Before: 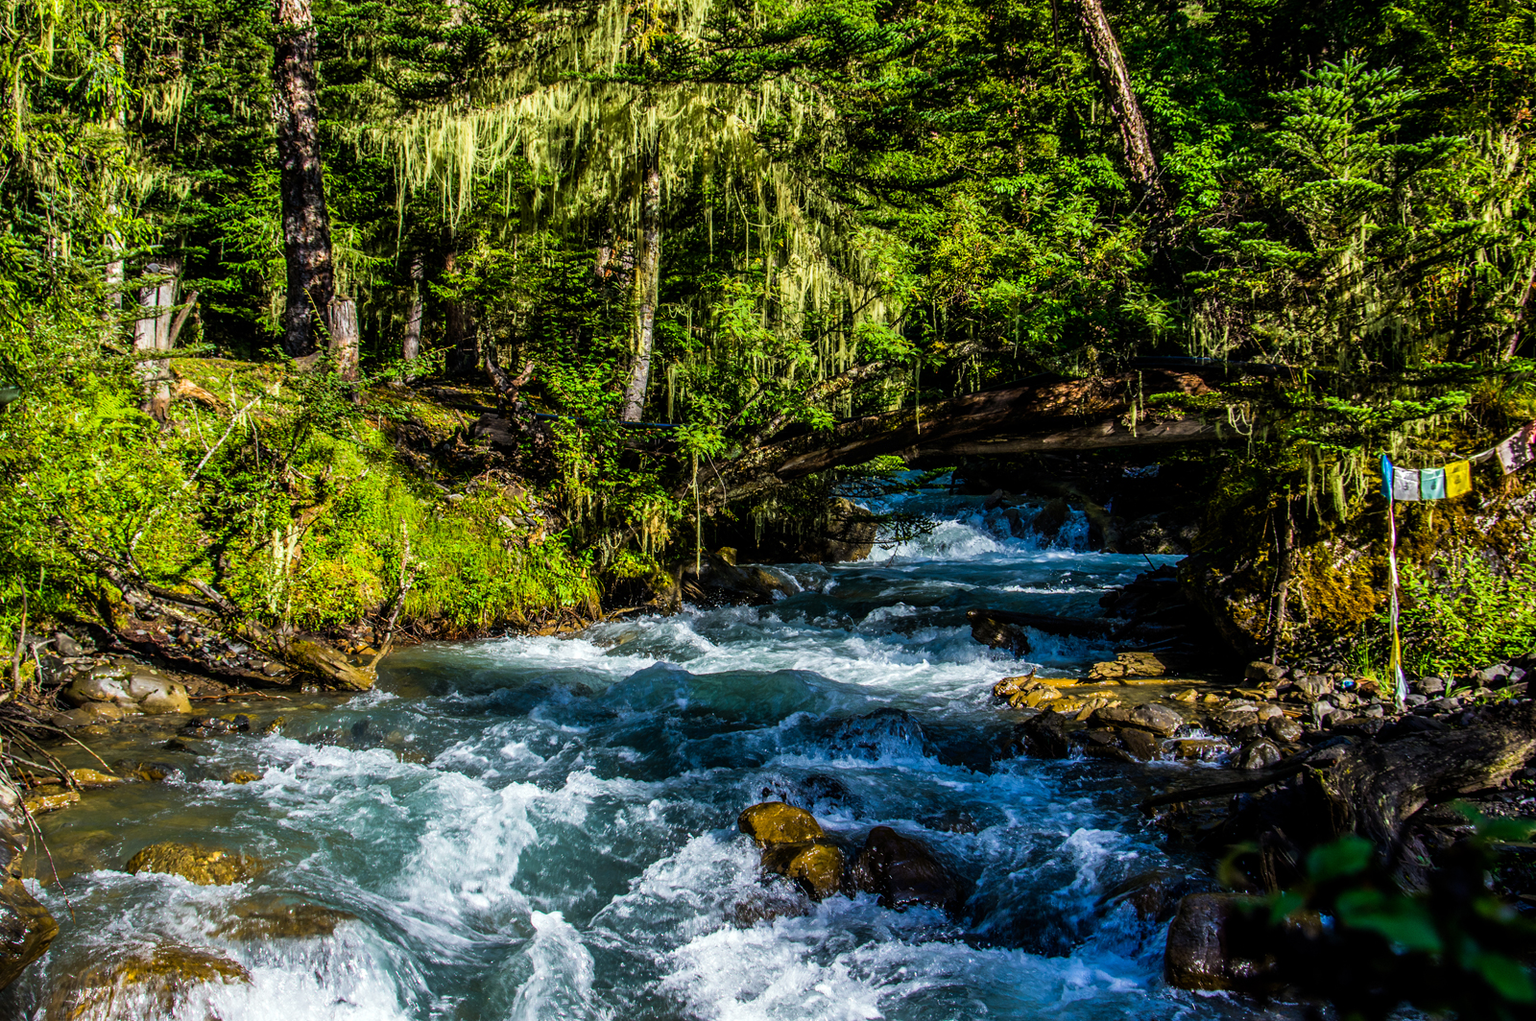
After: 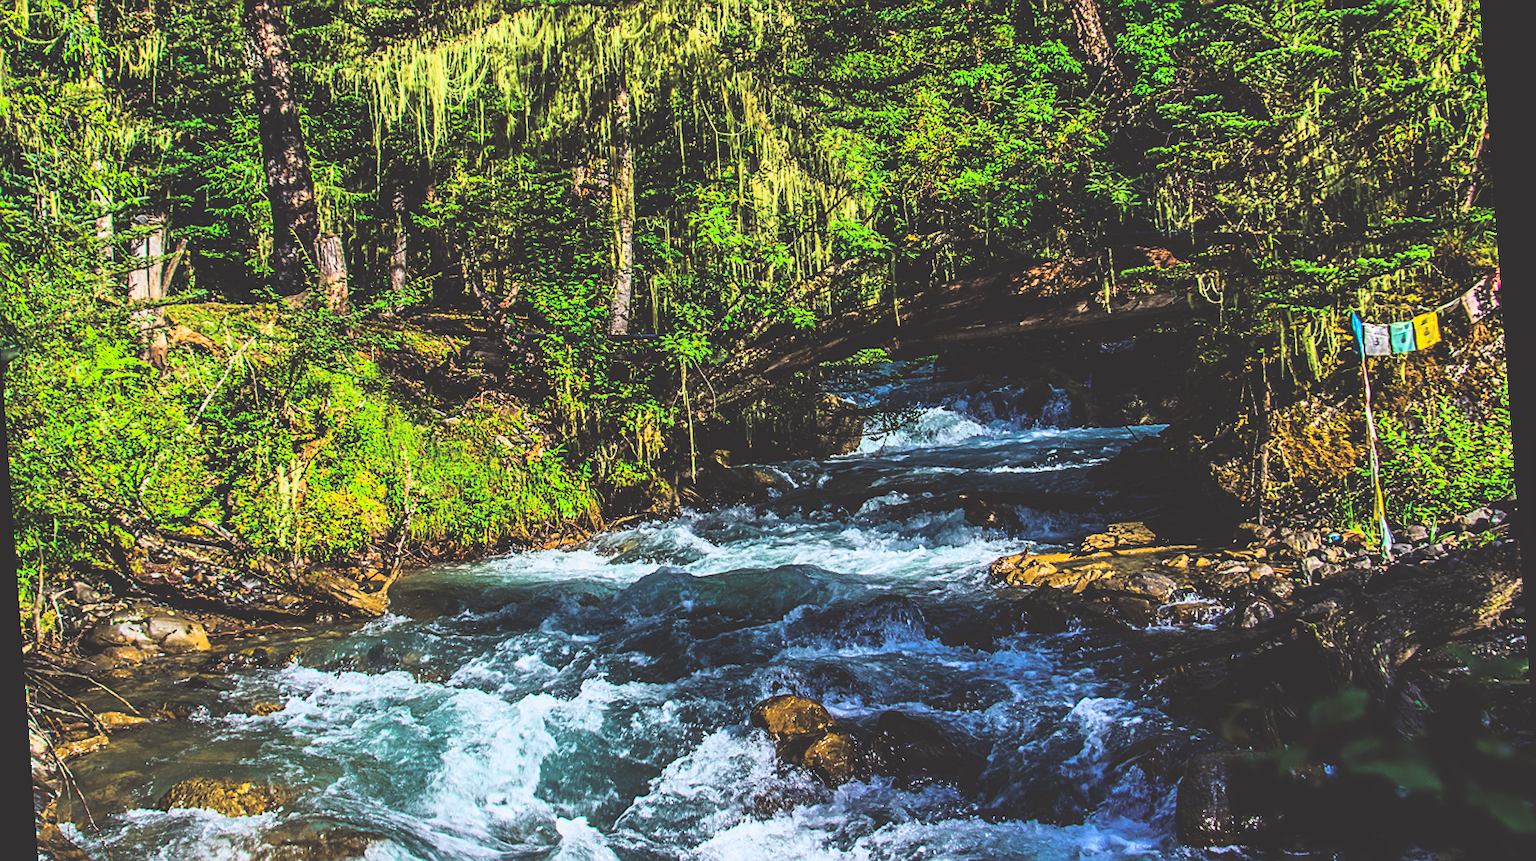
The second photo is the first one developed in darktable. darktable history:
tone curve: curves: ch0 [(0.013, 0) (0.061, 0.068) (0.239, 0.256) (0.502, 0.505) (0.683, 0.676) (0.761, 0.773) (0.858, 0.858) (0.987, 0.945)]; ch1 [(0, 0) (0.172, 0.123) (0.304, 0.267) (0.414, 0.395) (0.472, 0.473) (0.502, 0.508) (0.521, 0.528) (0.583, 0.595) (0.654, 0.673) (0.728, 0.761) (1, 1)]; ch2 [(0, 0) (0.411, 0.424) (0.485, 0.476) (0.502, 0.502) (0.553, 0.557) (0.57, 0.576) (1, 1)], color space Lab, independent channels, preserve colors none
rotate and perspective: rotation -4.25°, automatic cropping off
sharpen: on, module defaults
crop and rotate: left 1.814%, top 12.818%, right 0.25%, bottom 9.225%
exposure: exposure -0.177 EV, compensate highlight preservation false
local contrast: highlights 100%, shadows 100%, detail 120%, midtone range 0.2
rgb curve: curves: ch0 [(0, 0.186) (0.314, 0.284) (0.775, 0.708) (1, 1)], compensate middle gray true, preserve colors none
base curve: curves: ch0 [(0, 0) (0.032, 0.037) (0.105, 0.228) (0.435, 0.76) (0.856, 0.983) (1, 1)]
